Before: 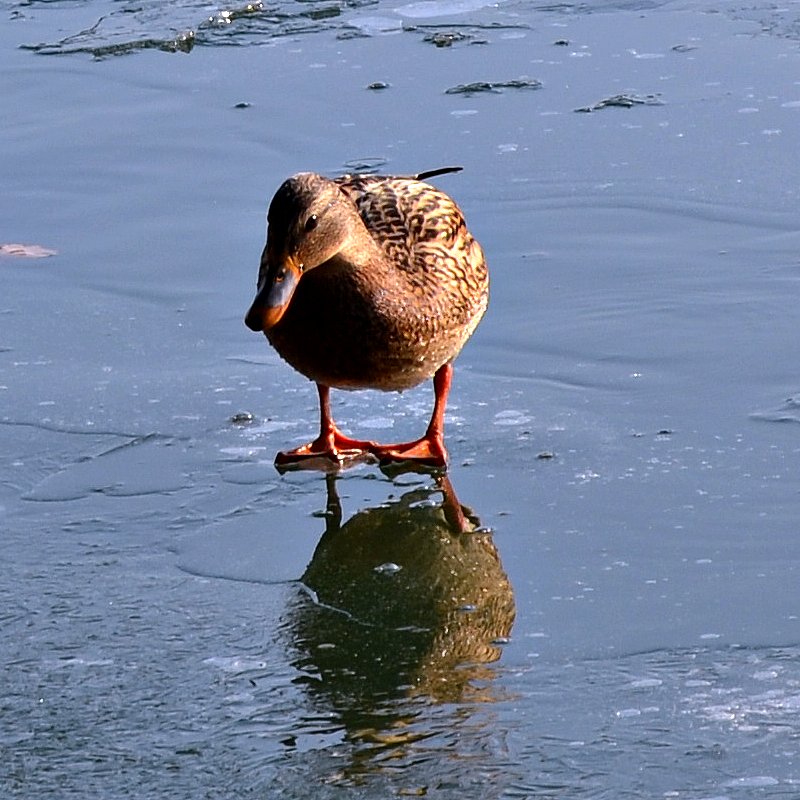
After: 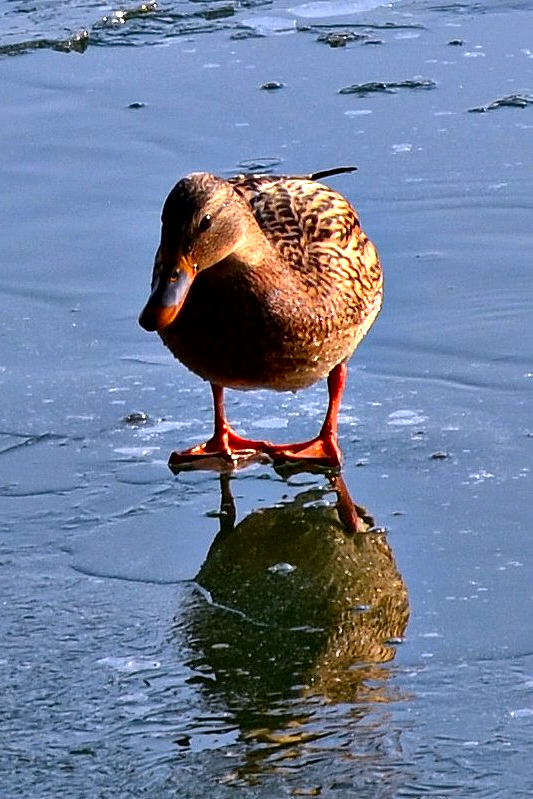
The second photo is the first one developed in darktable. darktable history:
color correction: highlights b* -0.008, saturation 1.27
crop and rotate: left 13.418%, right 19.943%
local contrast: mode bilateral grid, contrast 20, coarseness 21, detail 150%, midtone range 0.2
